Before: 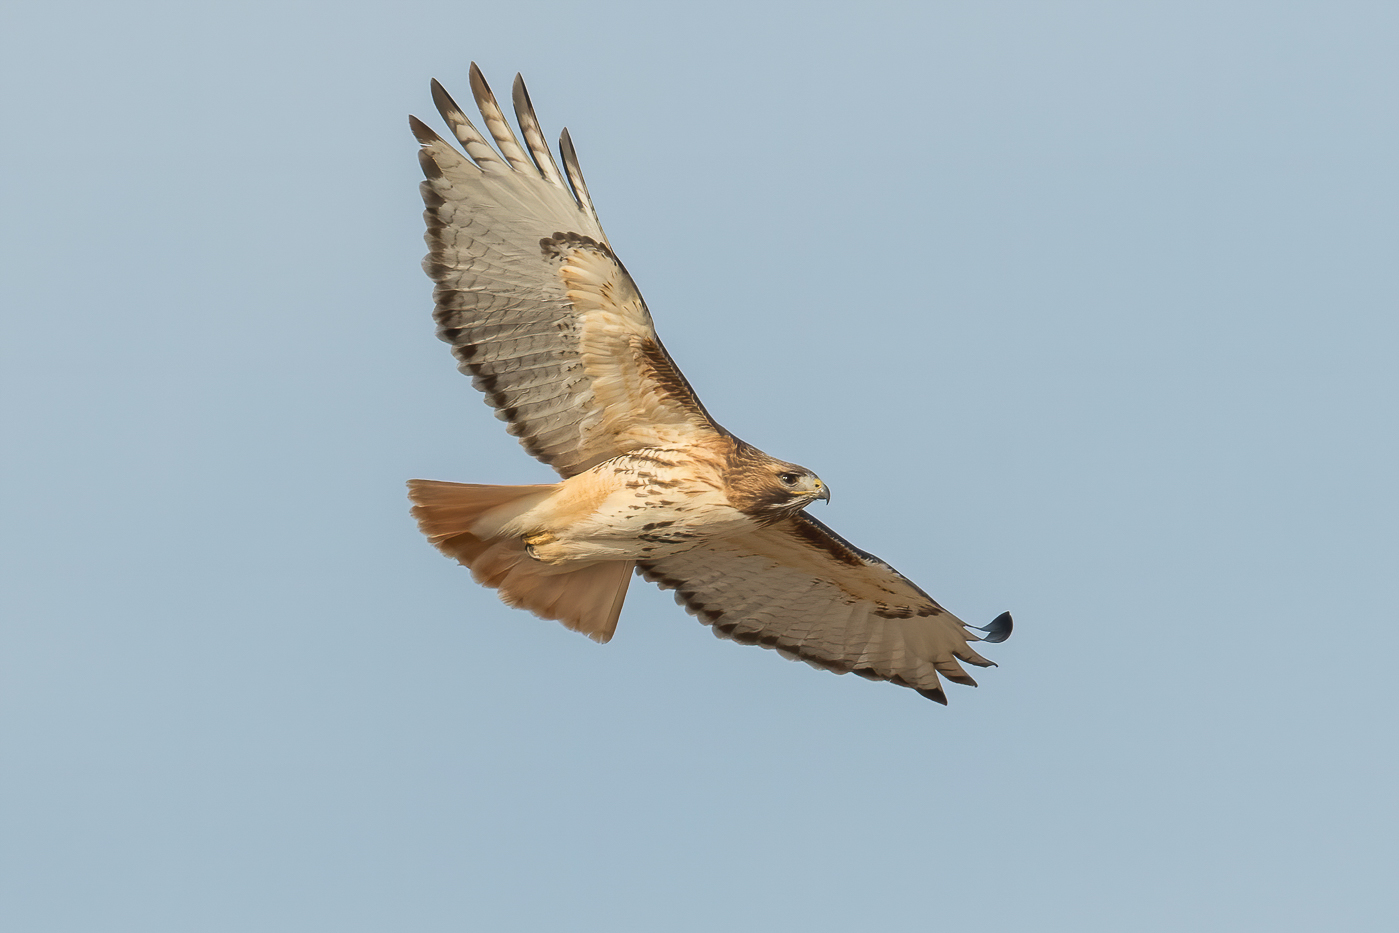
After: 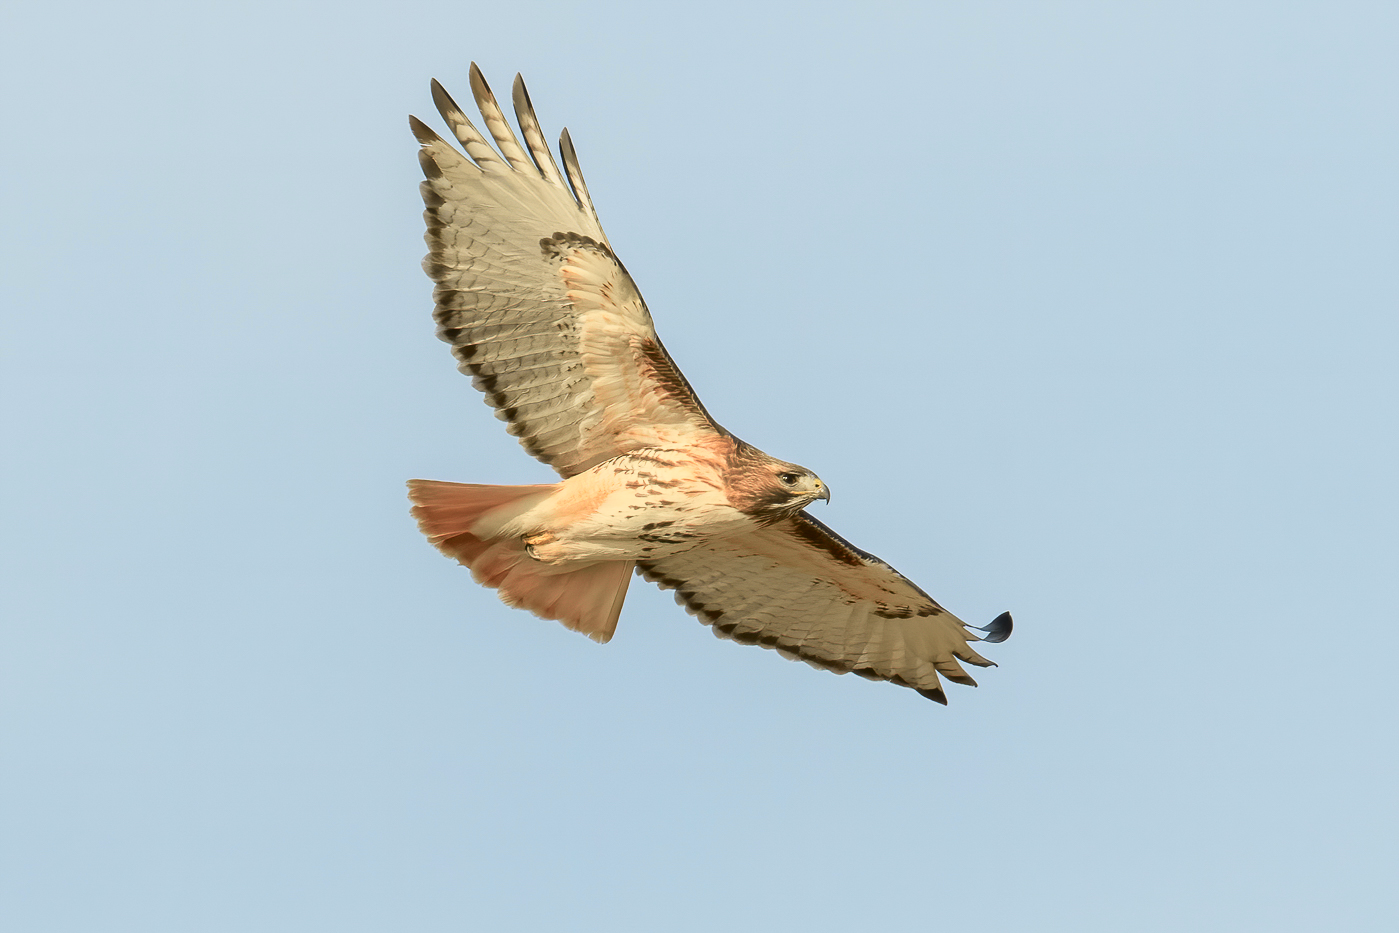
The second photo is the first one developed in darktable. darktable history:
tone curve: curves: ch0 [(0, 0.021) (0.049, 0.044) (0.152, 0.14) (0.328, 0.377) (0.473, 0.543) (0.663, 0.734) (0.84, 0.899) (1, 0.969)]; ch1 [(0, 0) (0.302, 0.331) (0.427, 0.433) (0.472, 0.47) (0.502, 0.503) (0.527, 0.524) (0.564, 0.591) (0.602, 0.632) (0.677, 0.701) (0.859, 0.885) (1, 1)]; ch2 [(0, 0) (0.33, 0.301) (0.447, 0.44) (0.487, 0.496) (0.502, 0.516) (0.535, 0.563) (0.565, 0.6) (0.618, 0.629) (1, 1)], color space Lab, independent channels, preserve colors none
